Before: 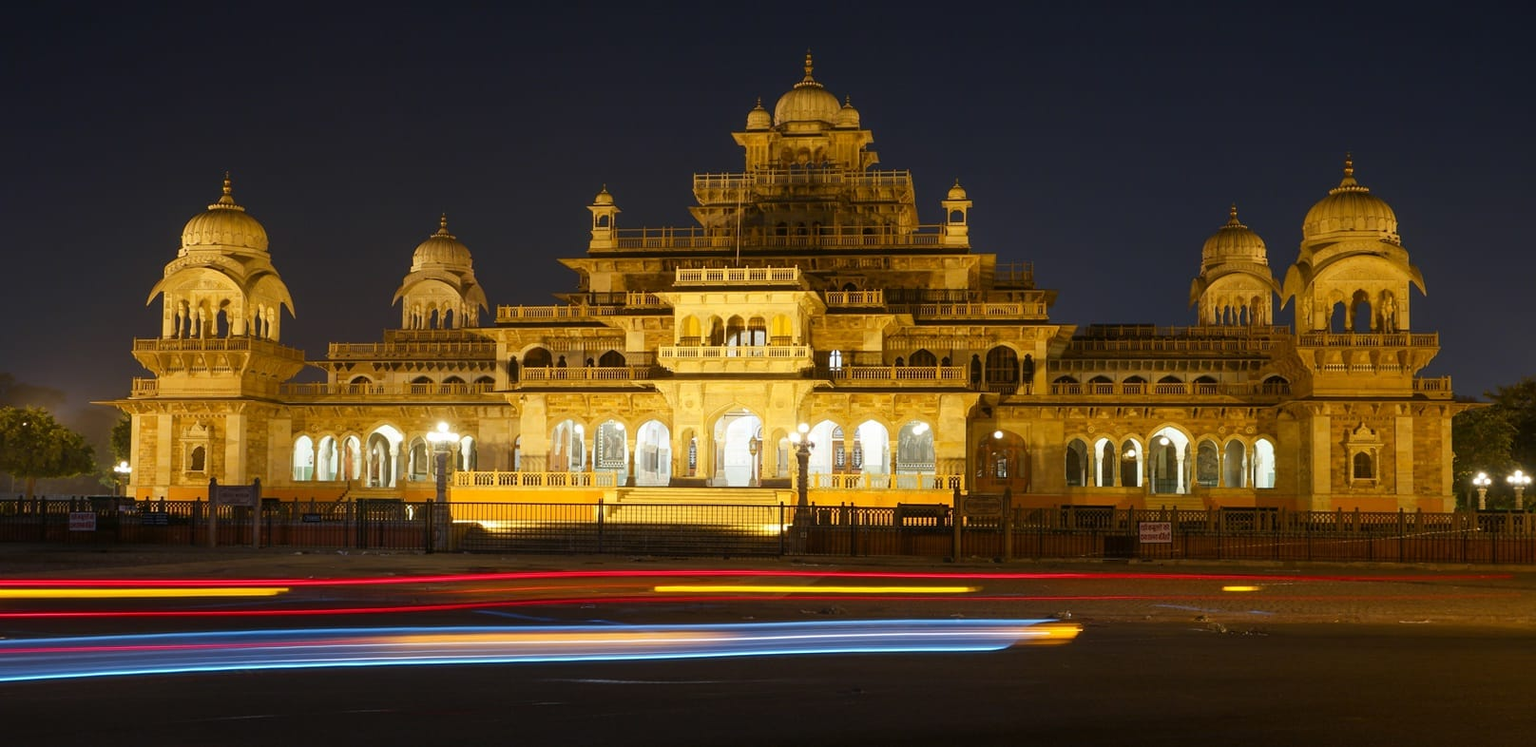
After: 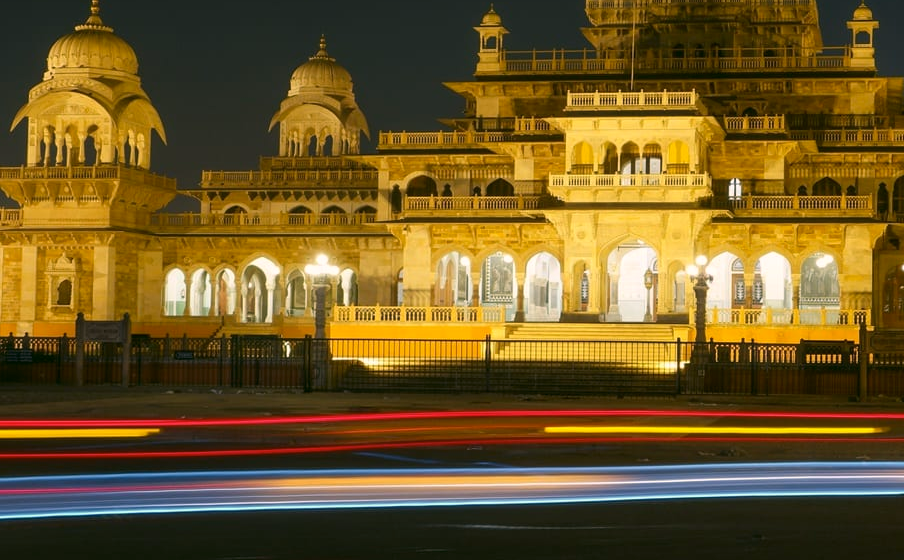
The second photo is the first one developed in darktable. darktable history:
haze removal: strength -0.036, compatibility mode true, adaptive false
crop: left 8.953%, top 24.183%, right 35.104%, bottom 4.531%
color correction: highlights a* 4.22, highlights b* 4.93, shadows a* -7.78, shadows b* 4.68
